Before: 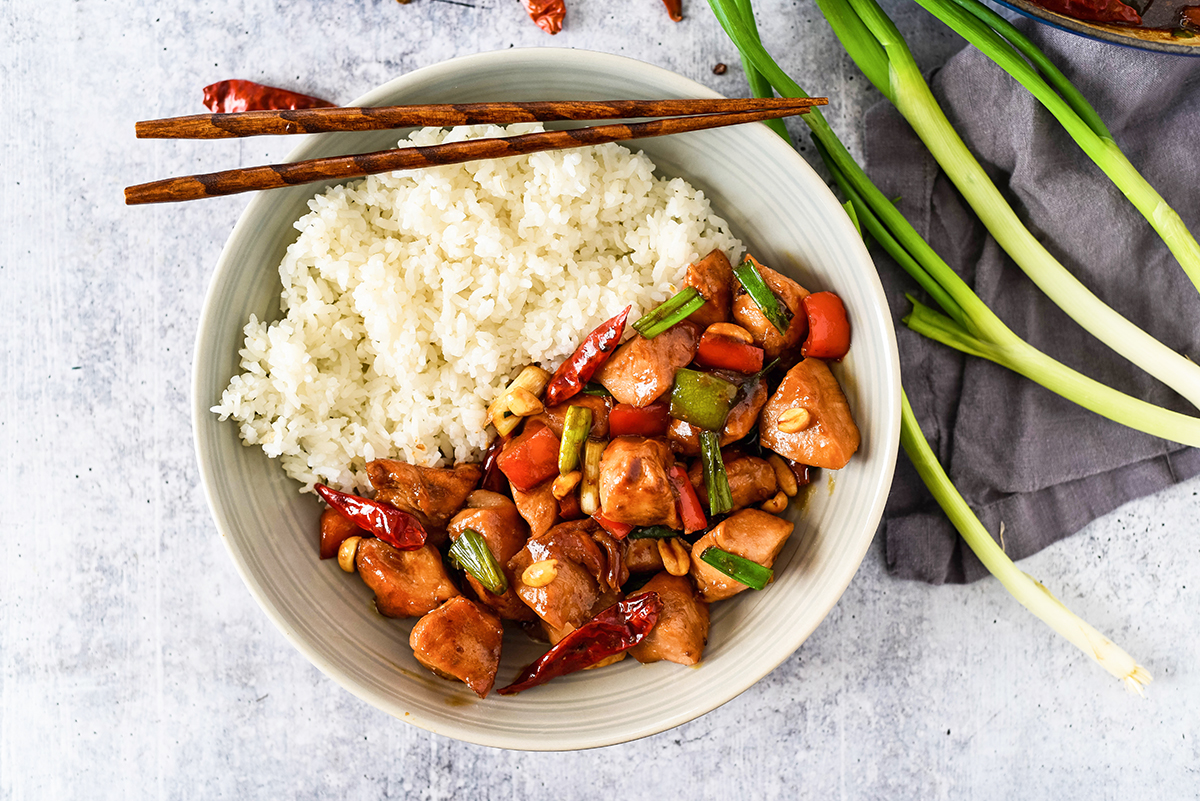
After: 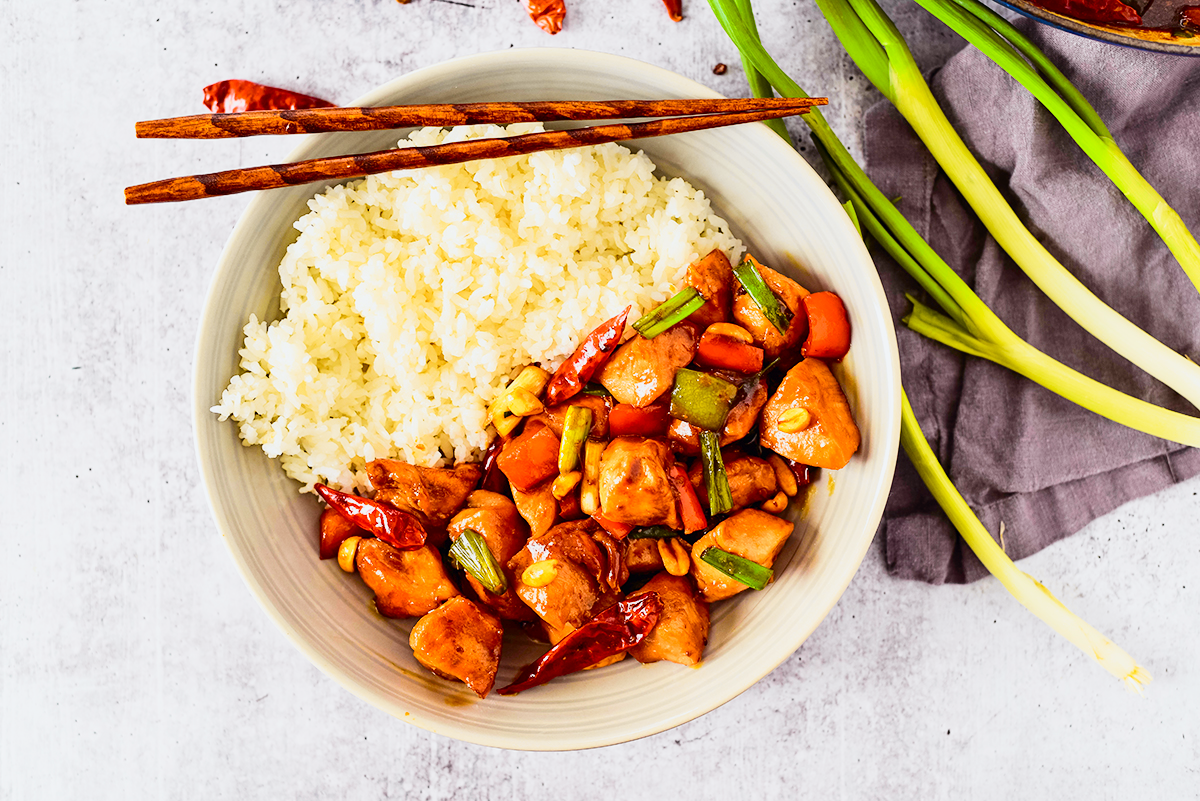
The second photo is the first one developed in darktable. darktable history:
tone curve: curves: ch0 [(0, 0) (0.11, 0.081) (0.256, 0.259) (0.398, 0.475) (0.498, 0.611) (0.65, 0.757) (0.835, 0.883) (1, 0.961)]; ch1 [(0, 0) (0.346, 0.307) (0.408, 0.369) (0.453, 0.457) (0.482, 0.479) (0.502, 0.498) (0.521, 0.51) (0.553, 0.554) (0.618, 0.65) (0.693, 0.727) (1, 1)]; ch2 [(0, 0) (0.366, 0.337) (0.434, 0.46) (0.485, 0.494) (0.5, 0.494) (0.511, 0.508) (0.537, 0.55) (0.579, 0.599) (0.621, 0.693) (1, 1)], color space Lab, independent channels, preserve colors none
rgb levels: mode RGB, independent channels, levels [[0, 0.474, 1], [0, 0.5, 1], [0, 0.5, 1]]
